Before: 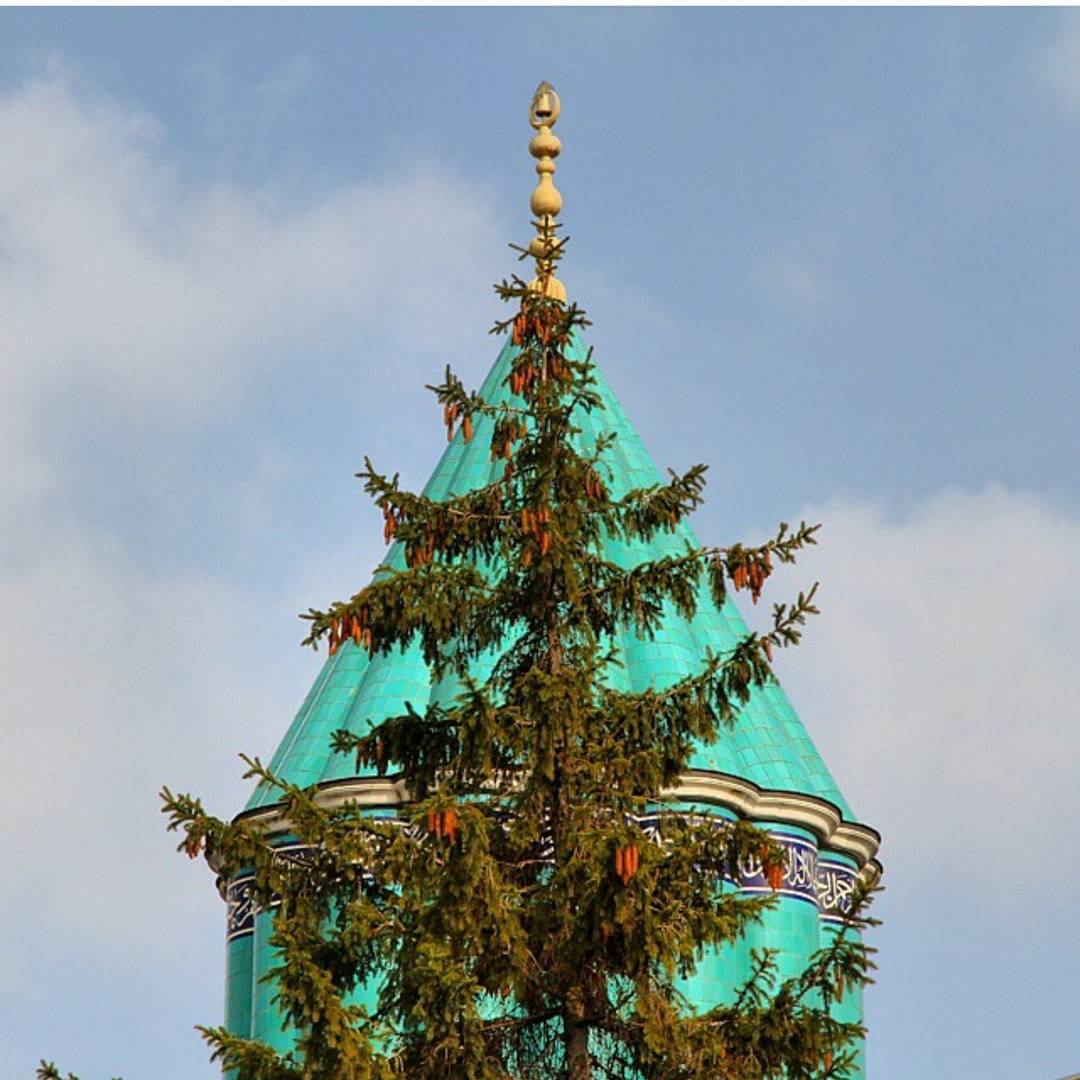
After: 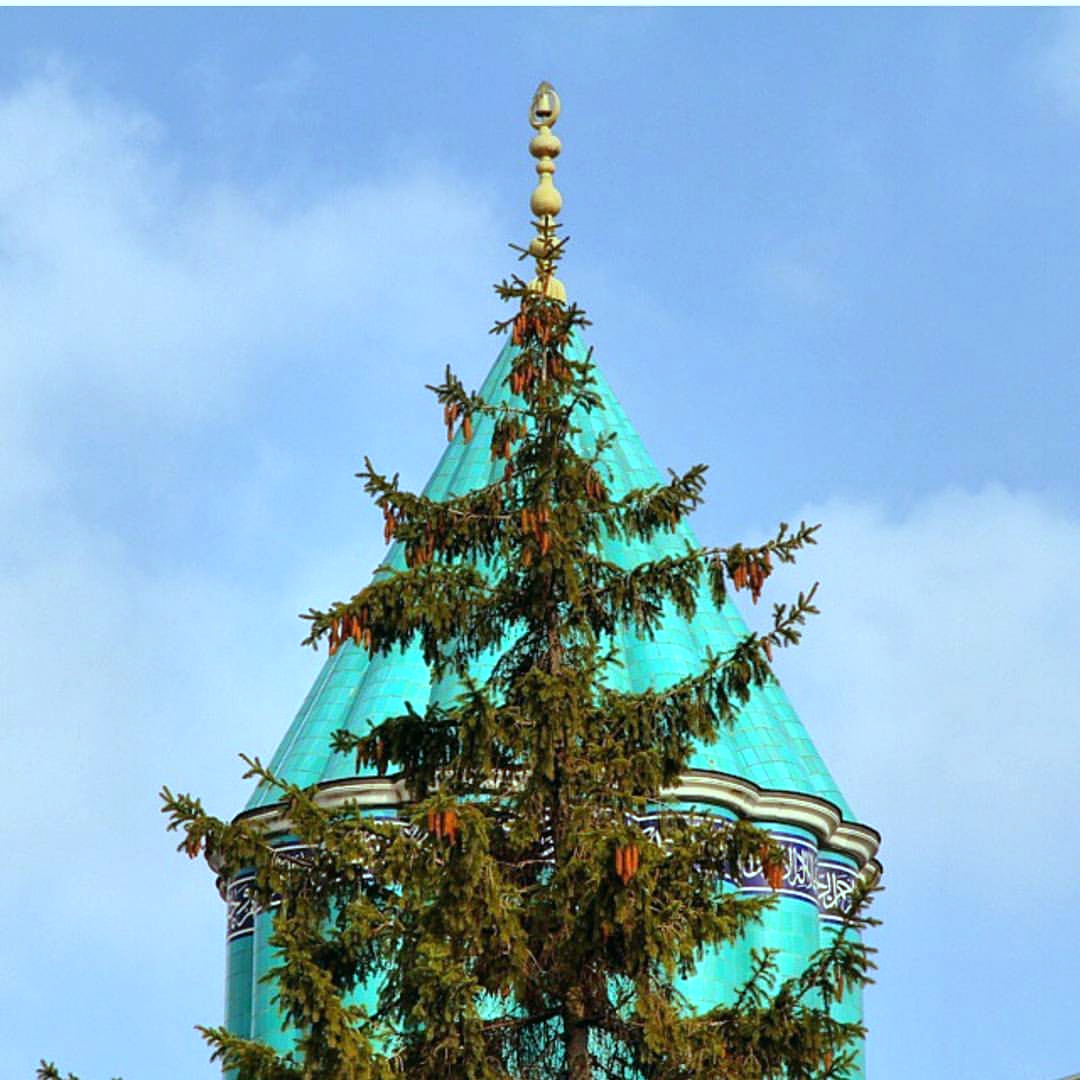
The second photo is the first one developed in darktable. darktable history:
color balance: mode lift, gamma, gain (sRGB), lift [0.997, 0.979, 1.021, 1.011], gamma [1, 1.084, 0.916, 0.998], gain [1, 0.87, 1.13, 1.101], contrast 4.55%, contrast fulcrum 38.24%, output saturation 104.09%
white balance: red 1.066, blue 1.119
